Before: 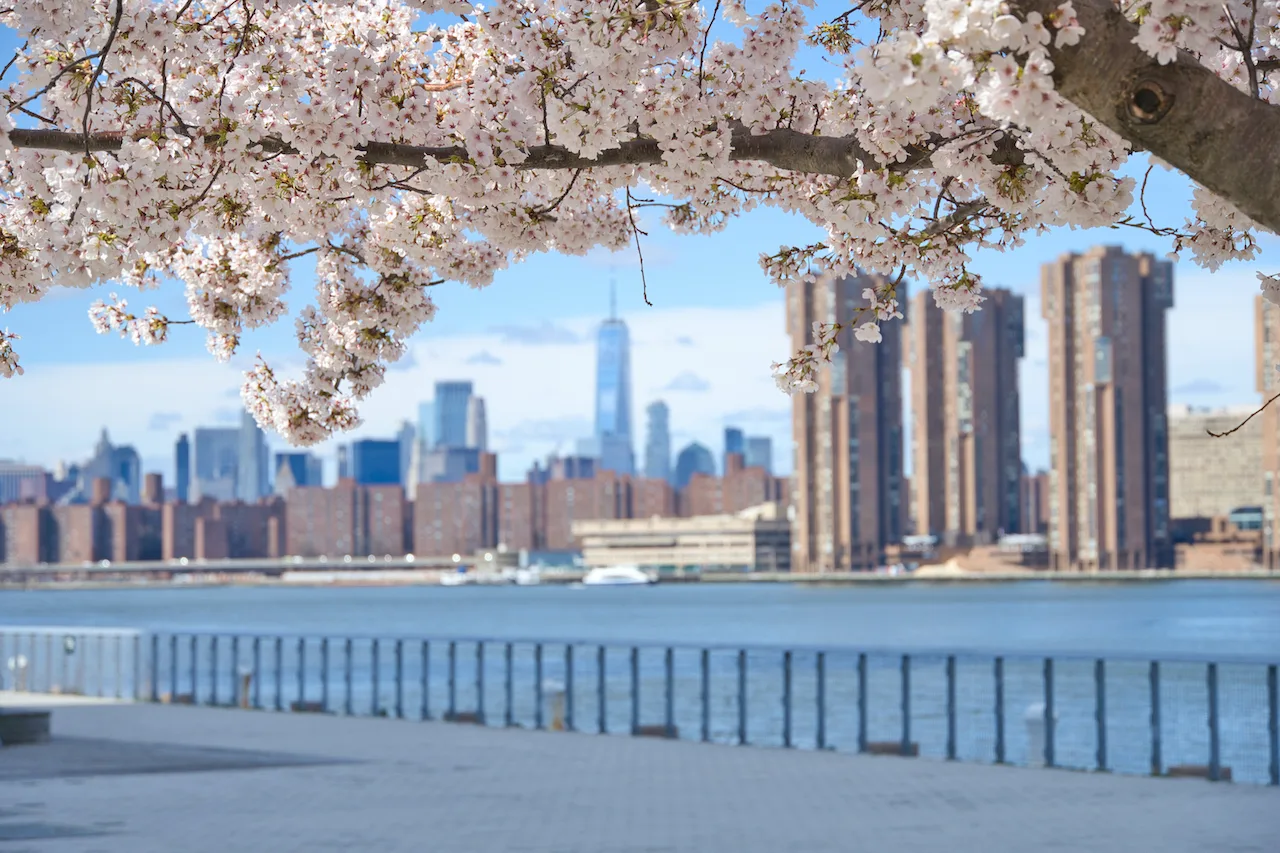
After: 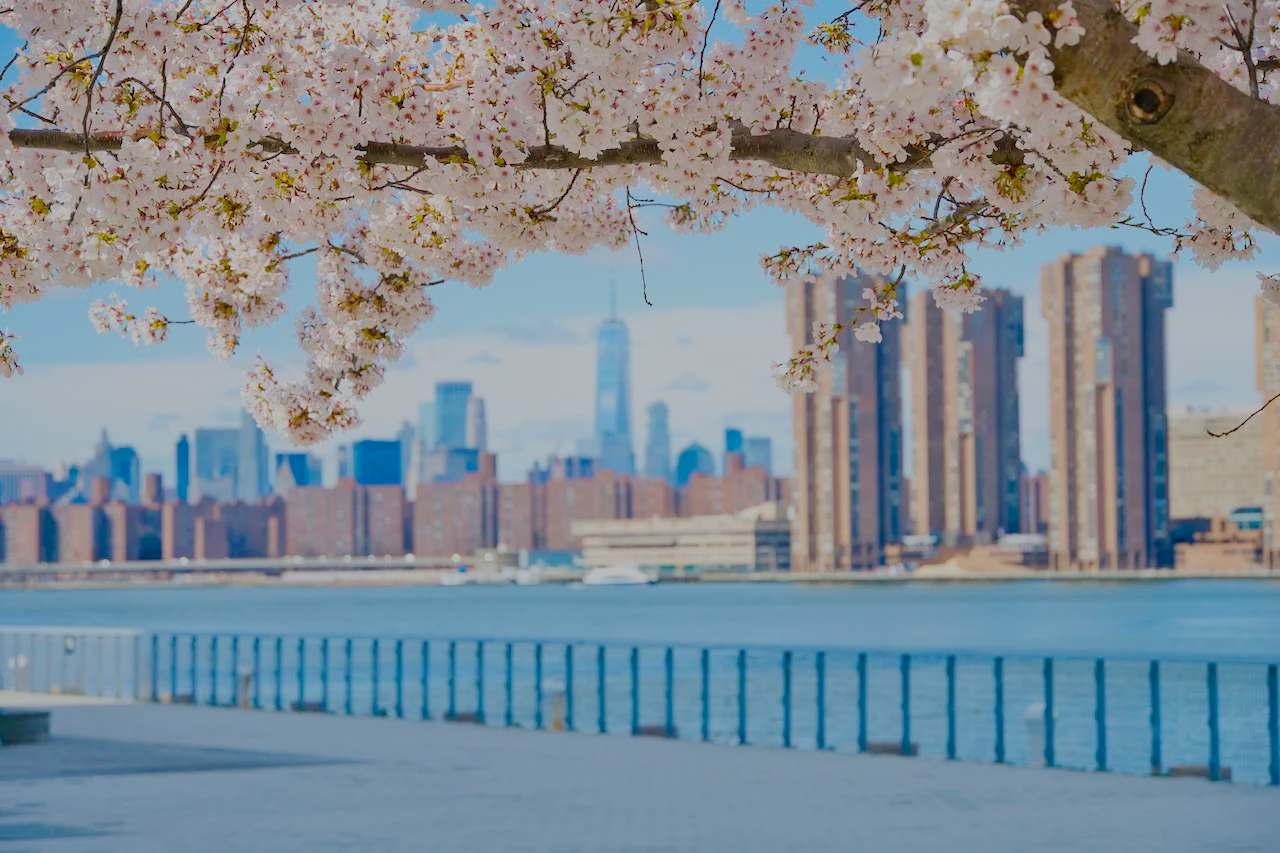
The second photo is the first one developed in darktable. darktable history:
color balance rgb: shadows lift › chroma 2.04%, shadows lift › hue 184.85°, power › chroma 0.25%, power › hue 61.39°, linear chroma grading › global chroma 14.36%, perceptual saturation grading › global saturation 24.917%, hue shift -2.29°, contrast -21.232%
filmic rgb: black relative exposure -6.05 EV, white relative exposure 6.95 EV, hardness 2.23, add noise in highlights 0.002, preserve chrominance no, color science v3 (2019), use custom middle-gray values true, contrast in highlights soft
